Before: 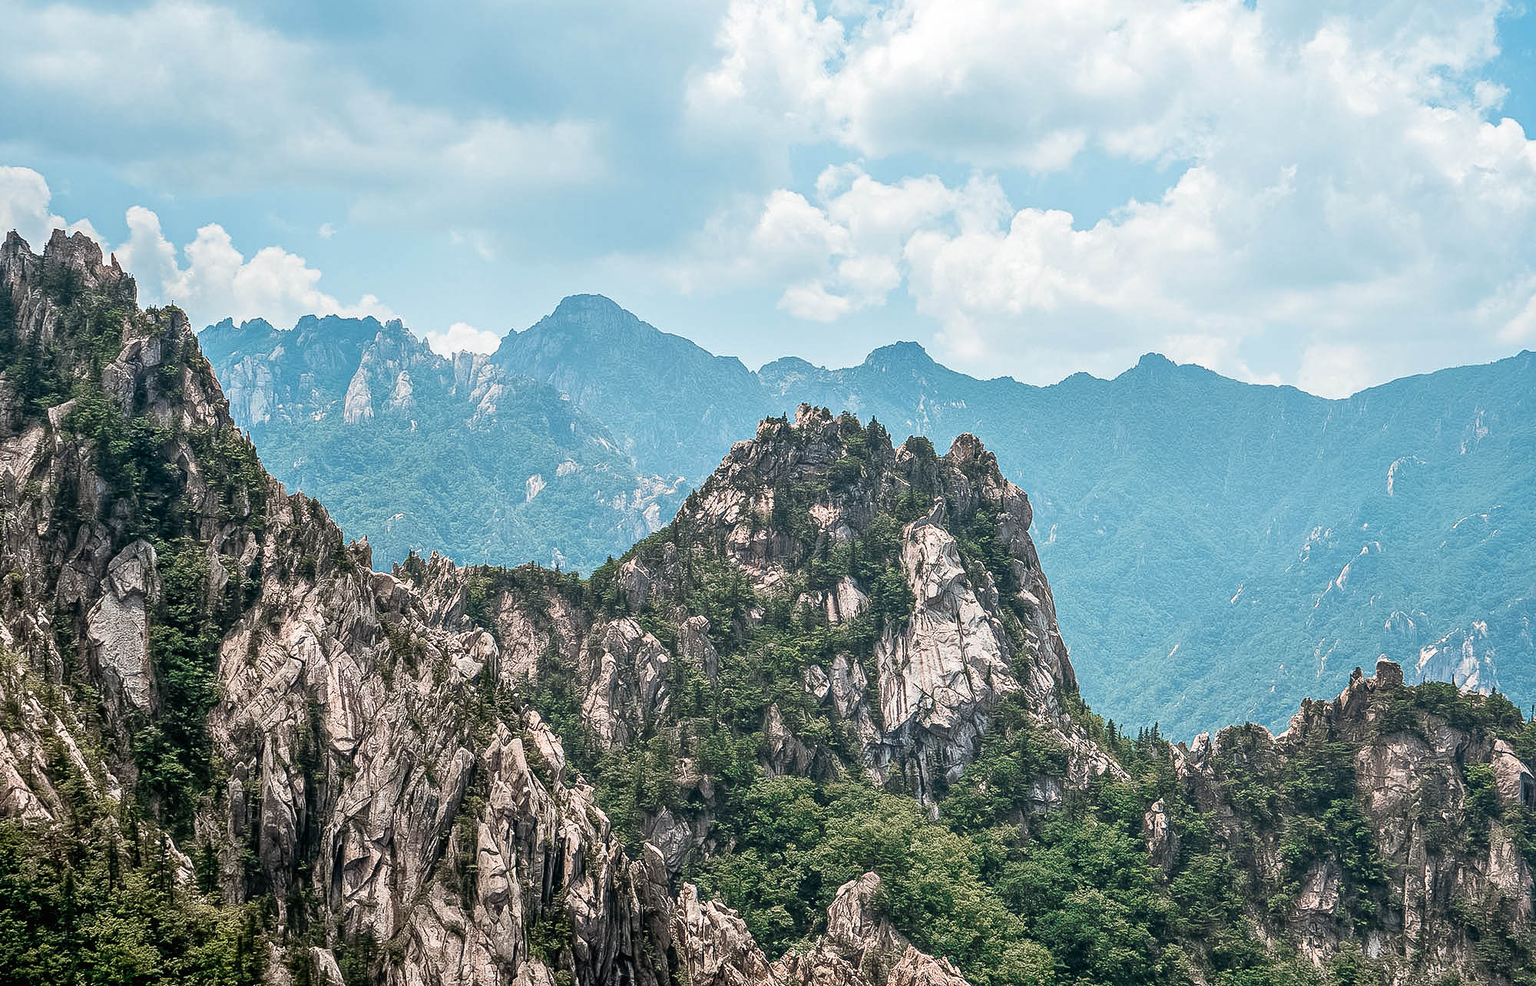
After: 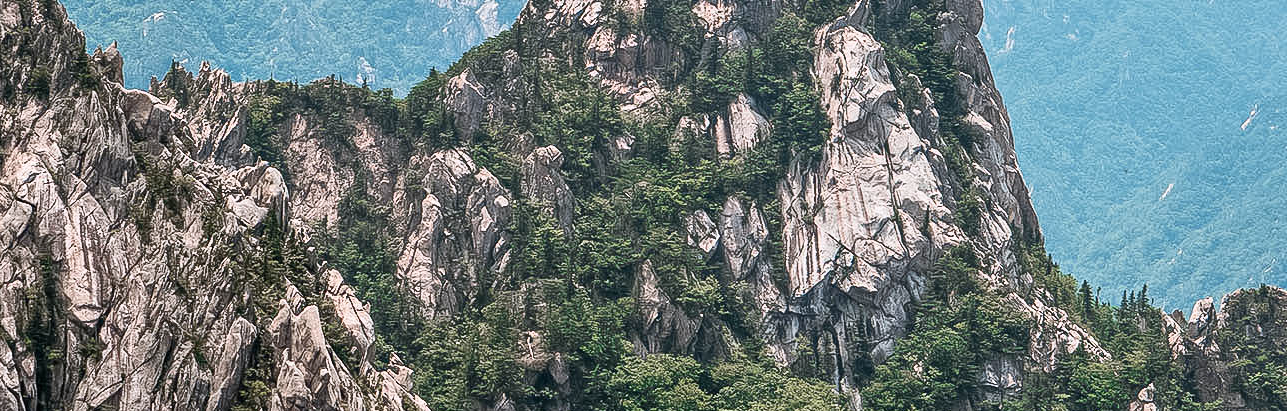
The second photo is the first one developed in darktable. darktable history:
crop: left 18.091%, top 51.13%, right 17.525%, bottom 16.85%
white balance: red 1.004, blue 1.024
